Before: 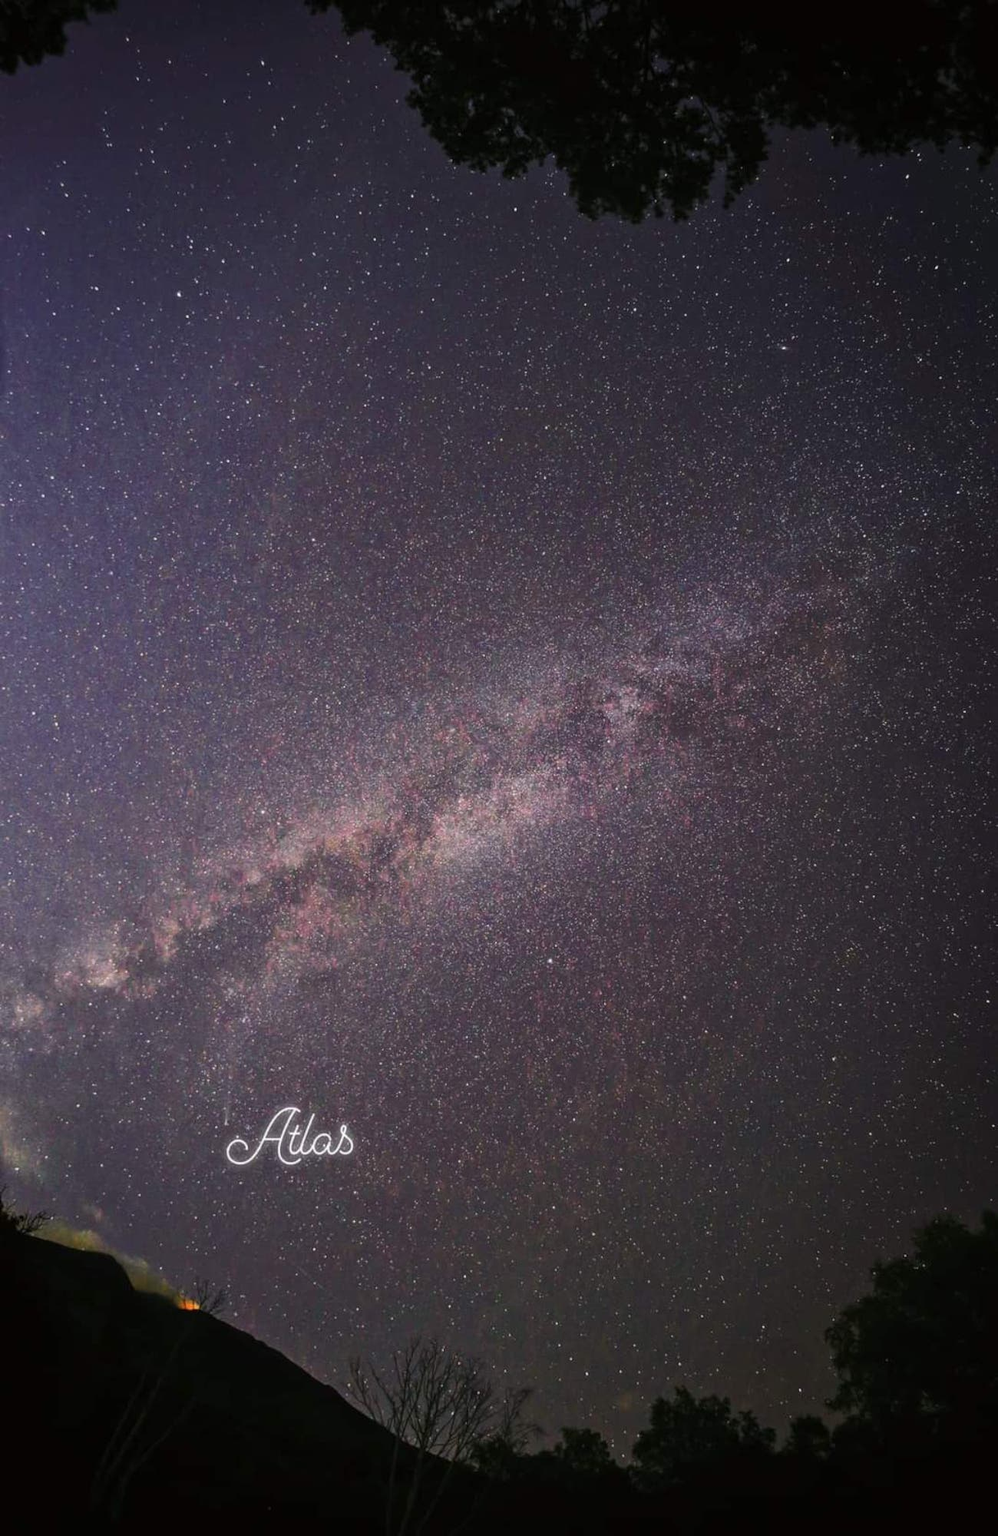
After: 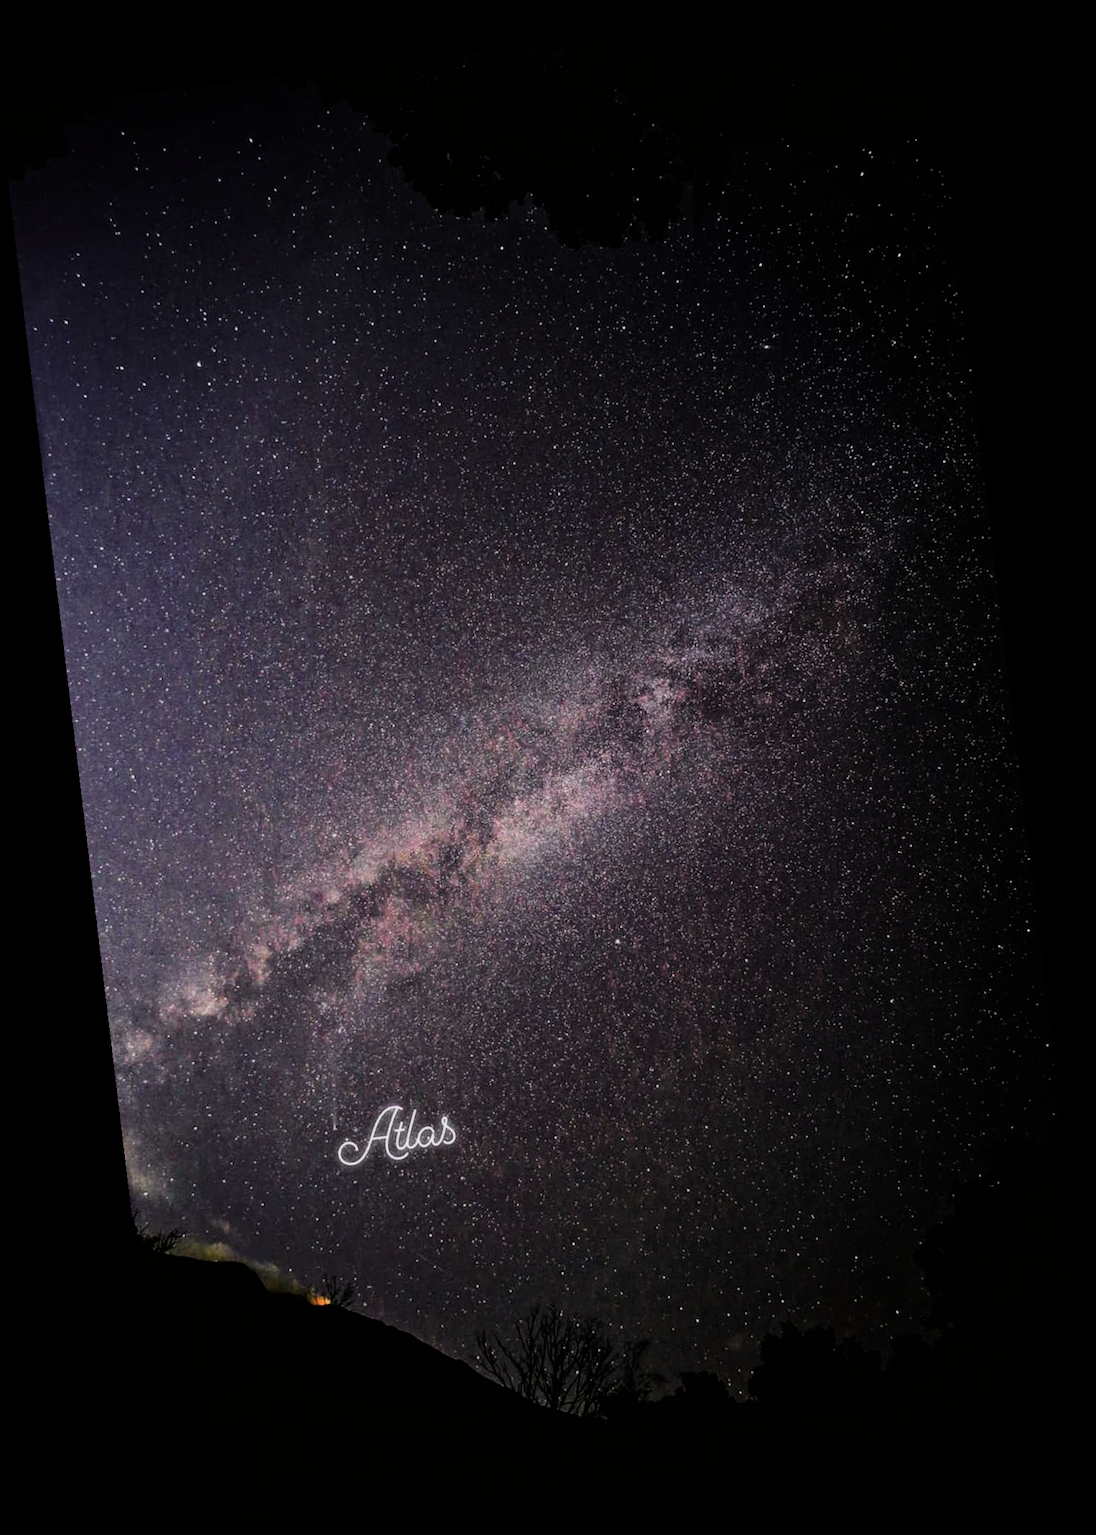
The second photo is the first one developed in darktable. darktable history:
filmic rgb: black relative exposure -5 EV, white relative exposure 3.5 EV, hardness 3.19, contrast 1.4, highlights saturation mix -30%
rotate and perspective: rotation -6.83°, automatic cropping off
